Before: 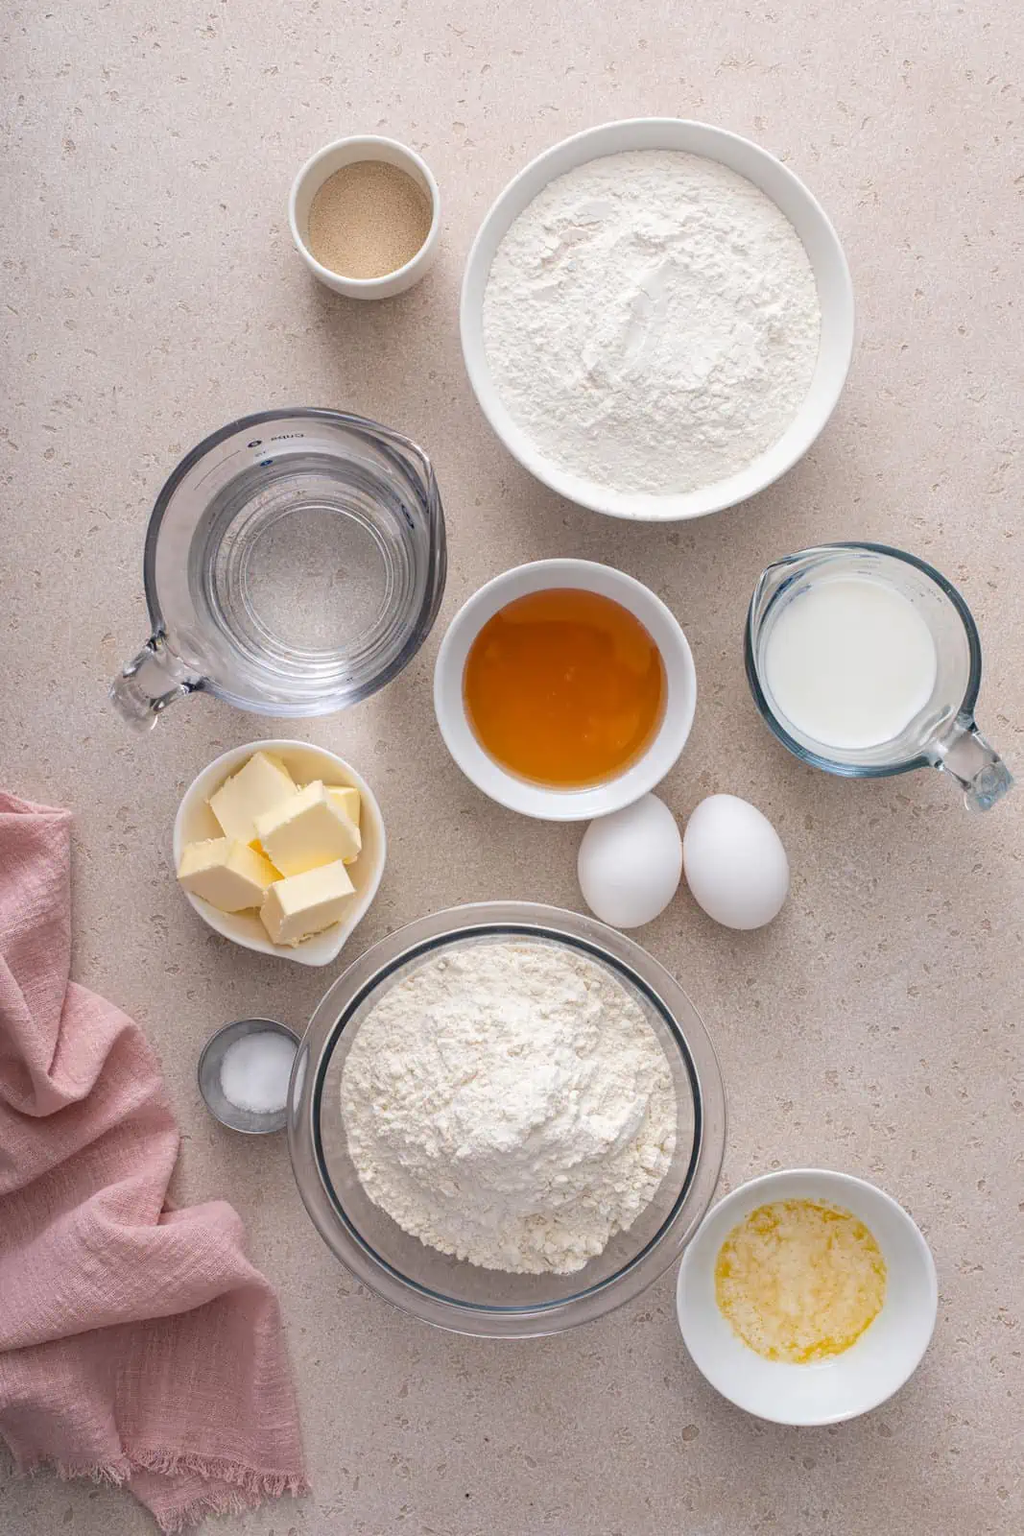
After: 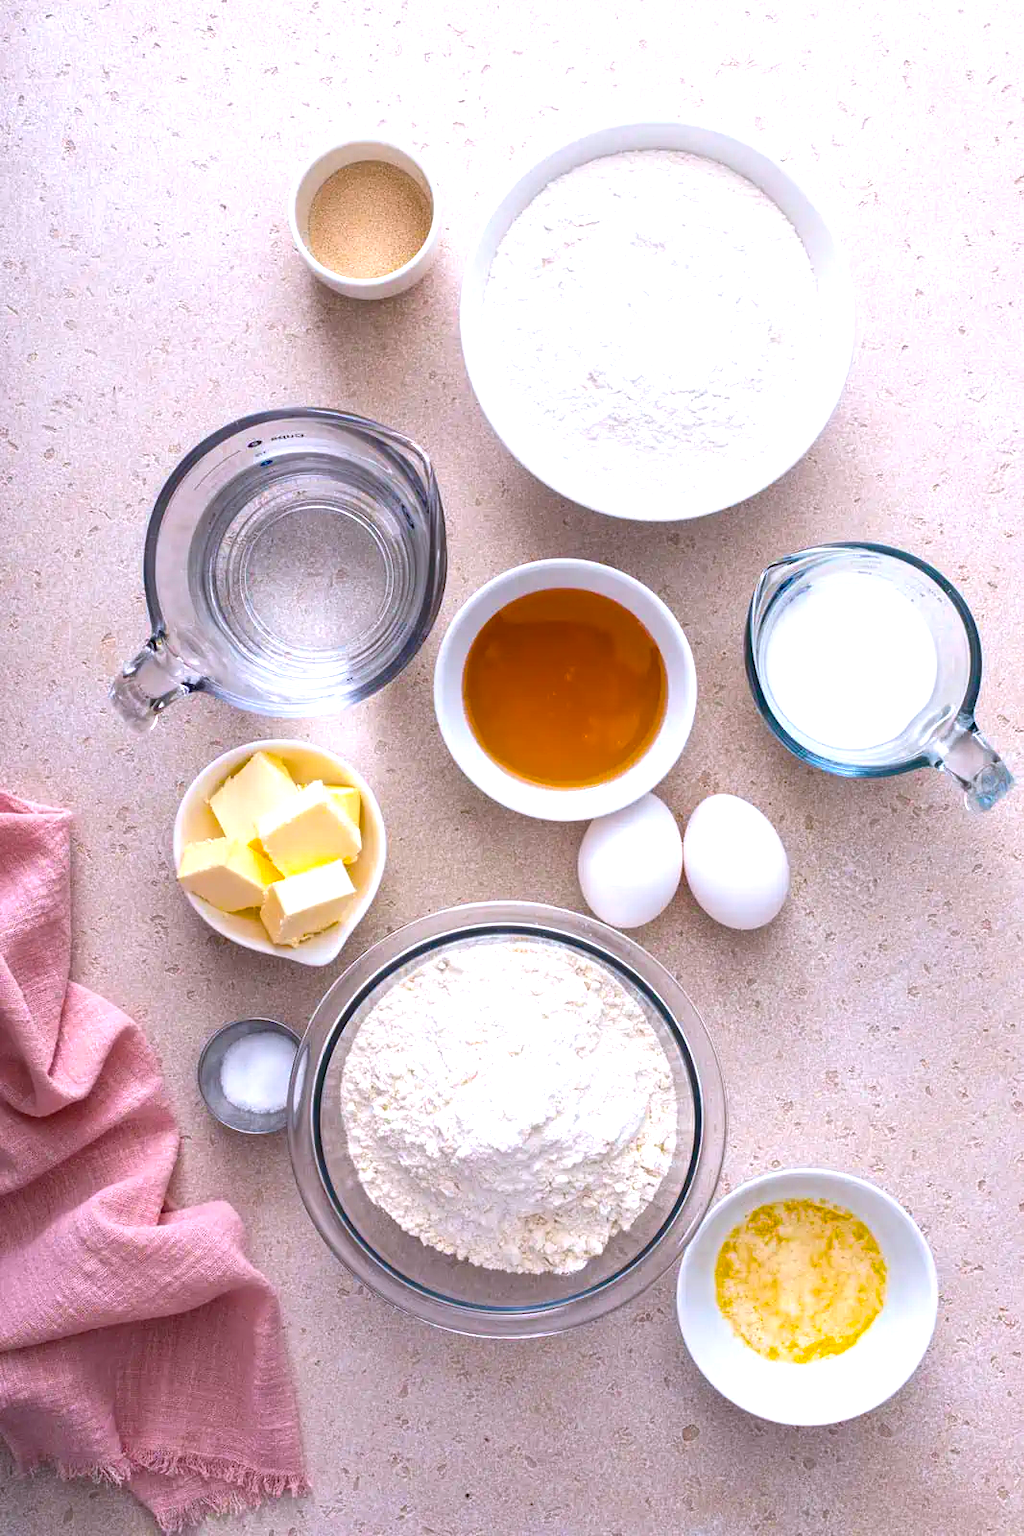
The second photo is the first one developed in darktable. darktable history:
color calibration: illuminant as shot in camera, x 0.358, y 0.373, temperature 4628.91 K
color balance rgb: linear chroma grading › global chroma 9%, perceptual saturation grading › global saturation 36%, perceptual saturation grading › shadows 35%, perceptual brilliance grading › global brilliance 21.21%, perceptual brilliance grading › shadows -35%, global vibrance 21.21%
